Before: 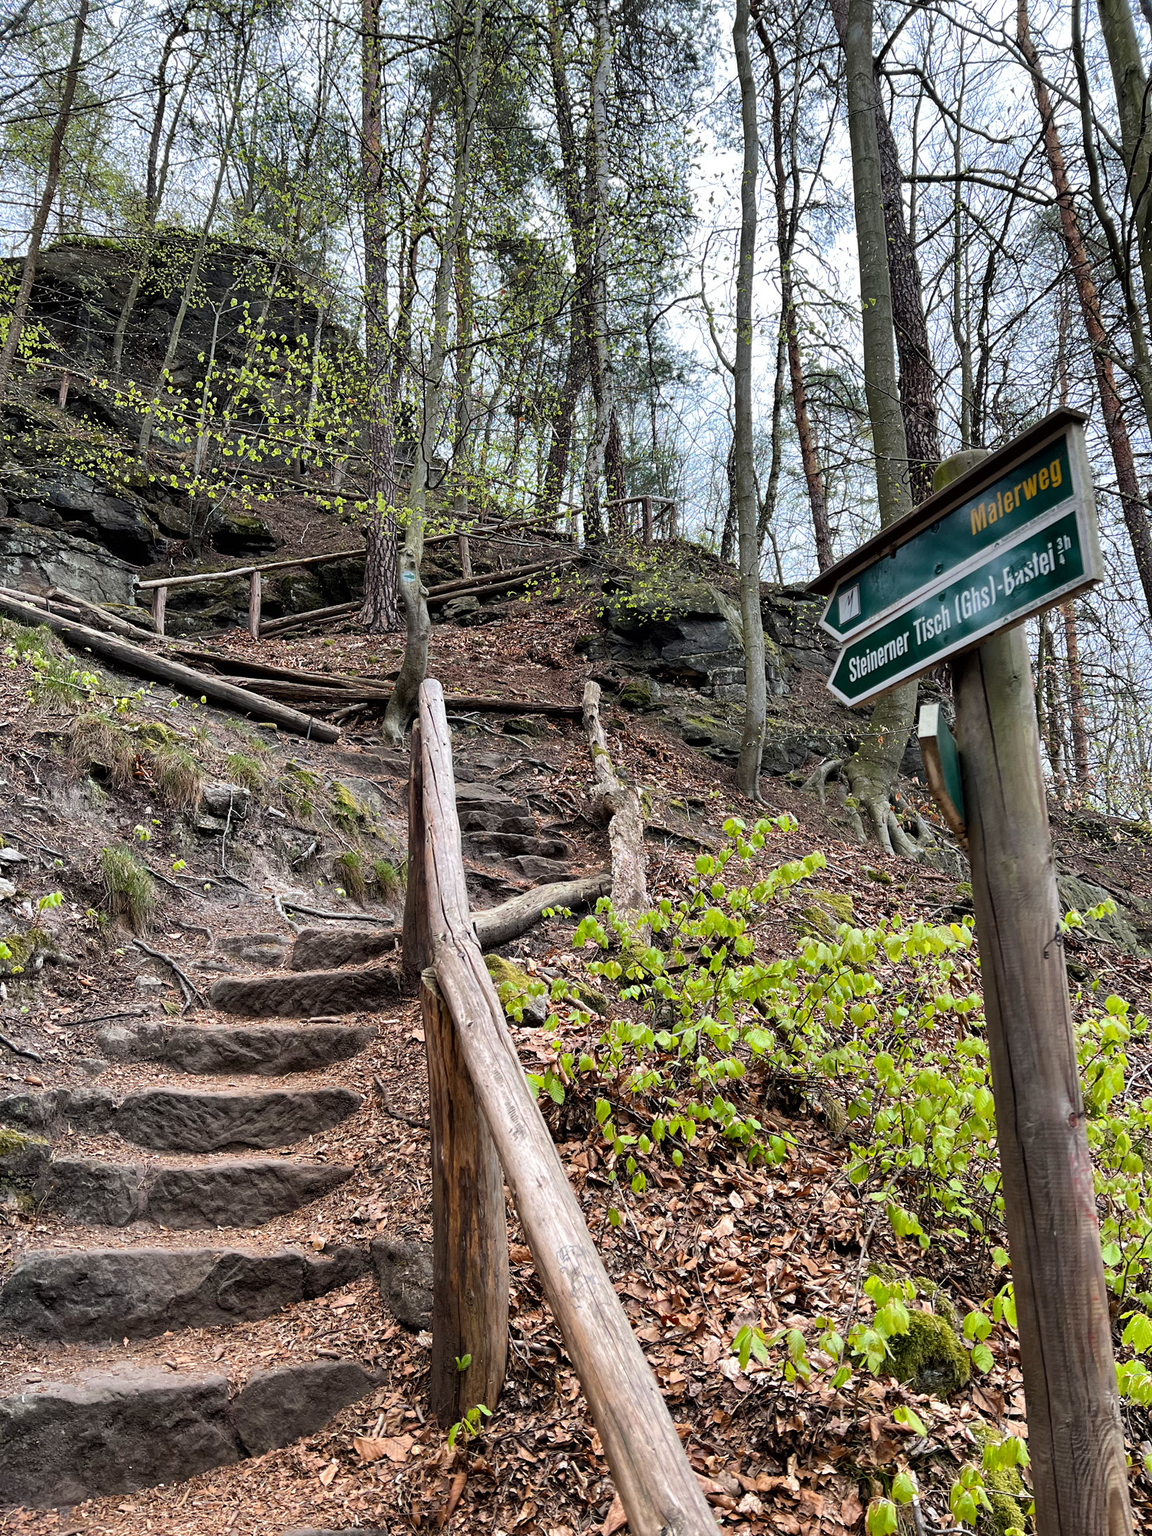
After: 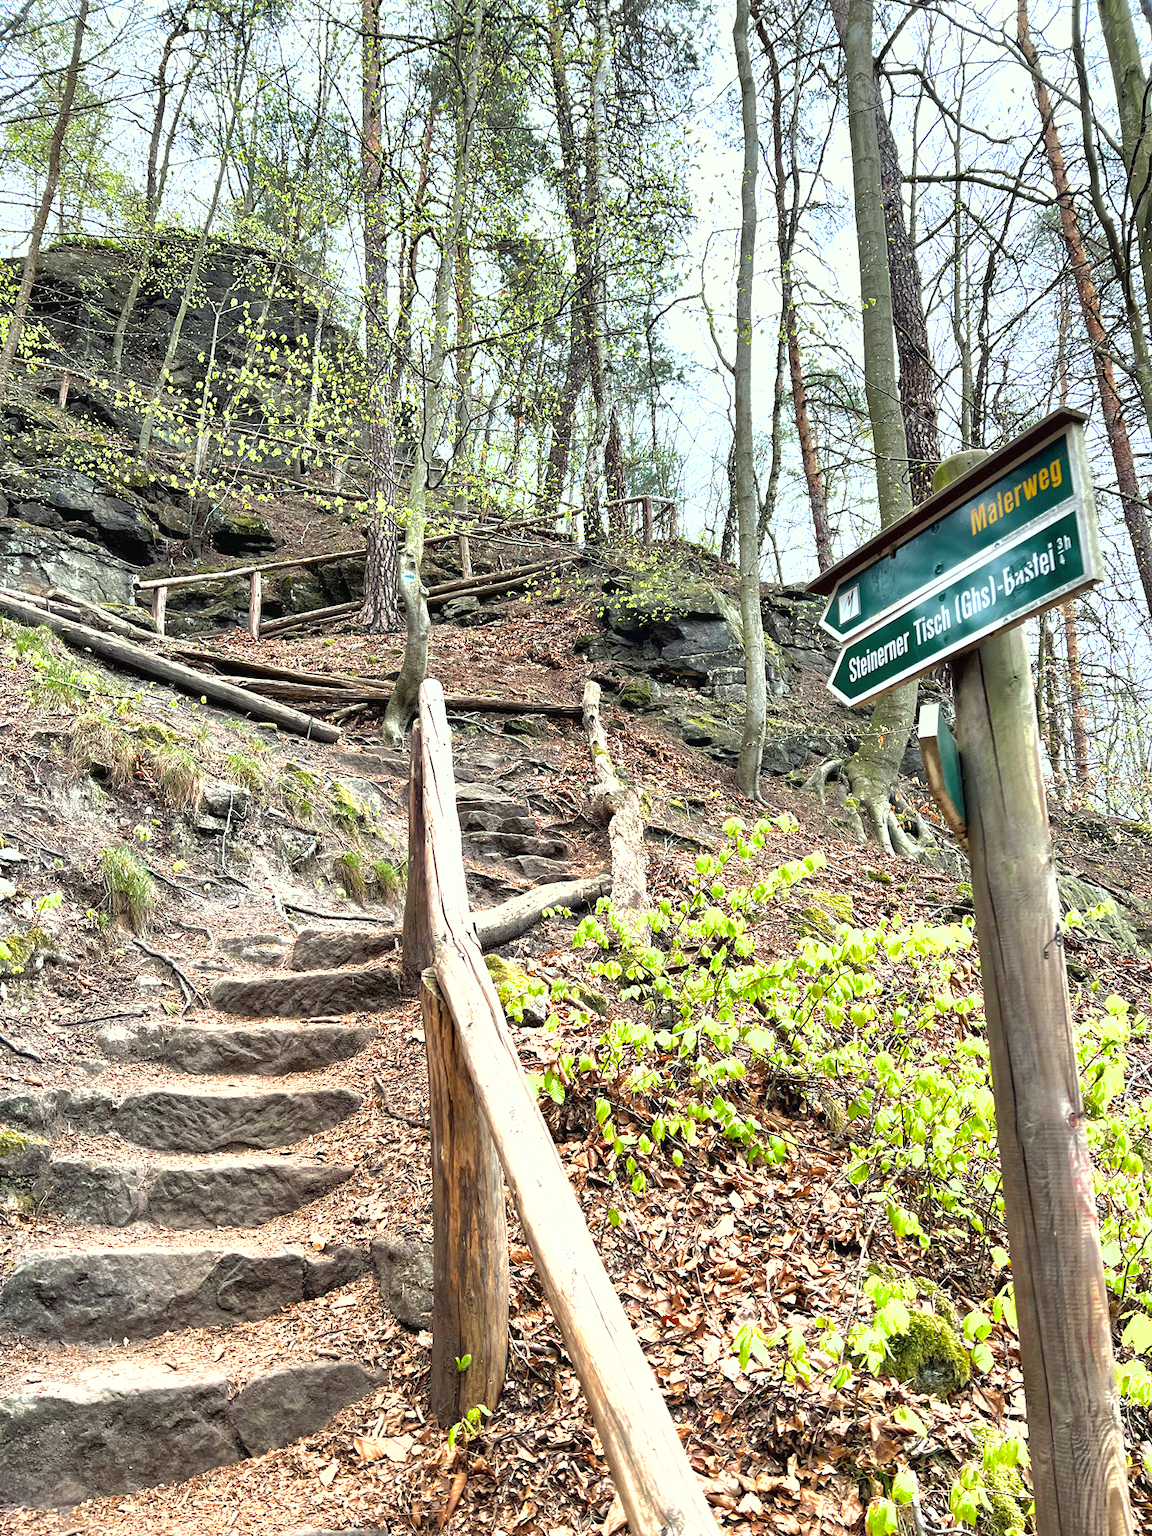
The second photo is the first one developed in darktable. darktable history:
exposure: black level correction 0, exposure 1.391 EV, compensate exposure bias true, compensate highlight preservation false
shadows and highlights: on, module defaults
color correction: highlights a* -4.85, highlights b* 5.03, saturation 0.972
